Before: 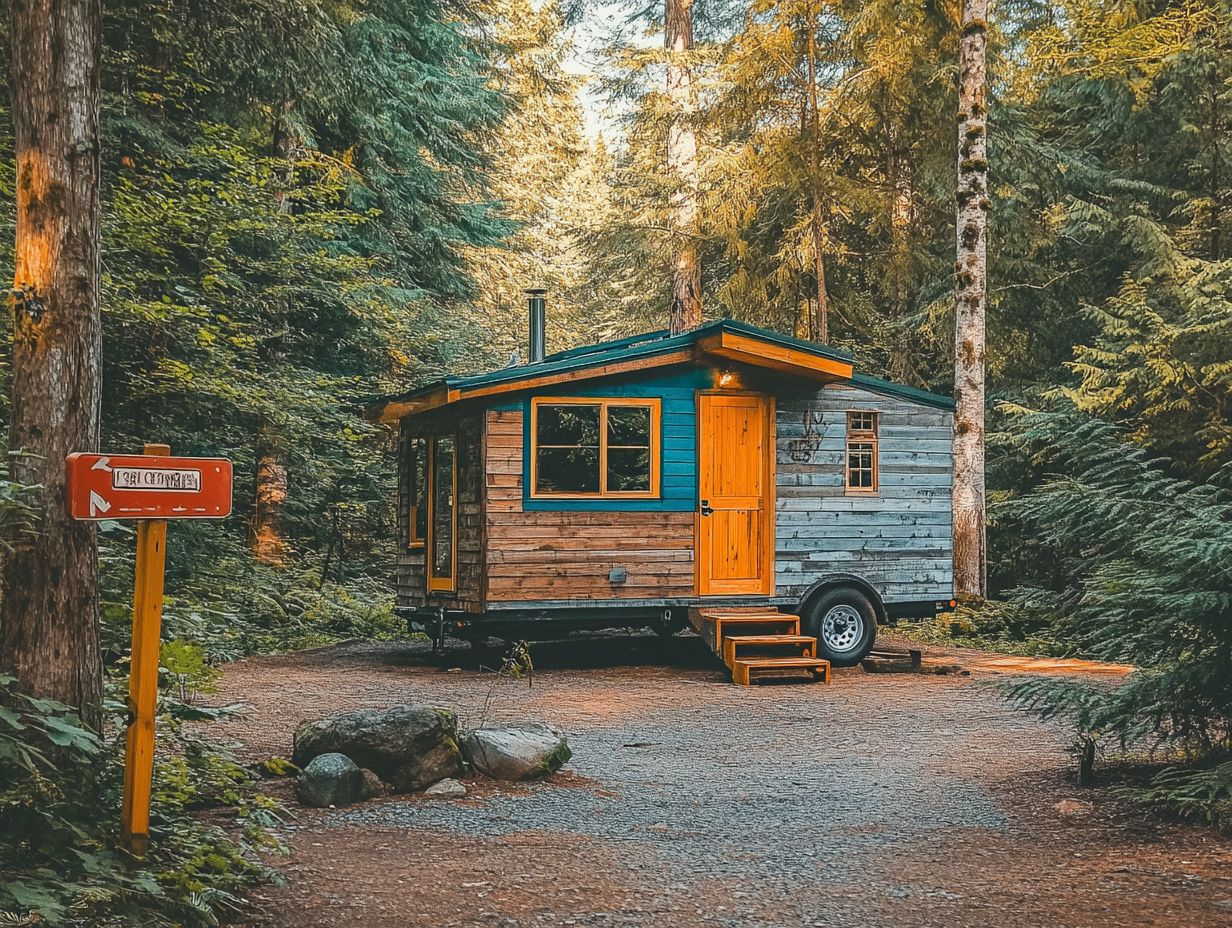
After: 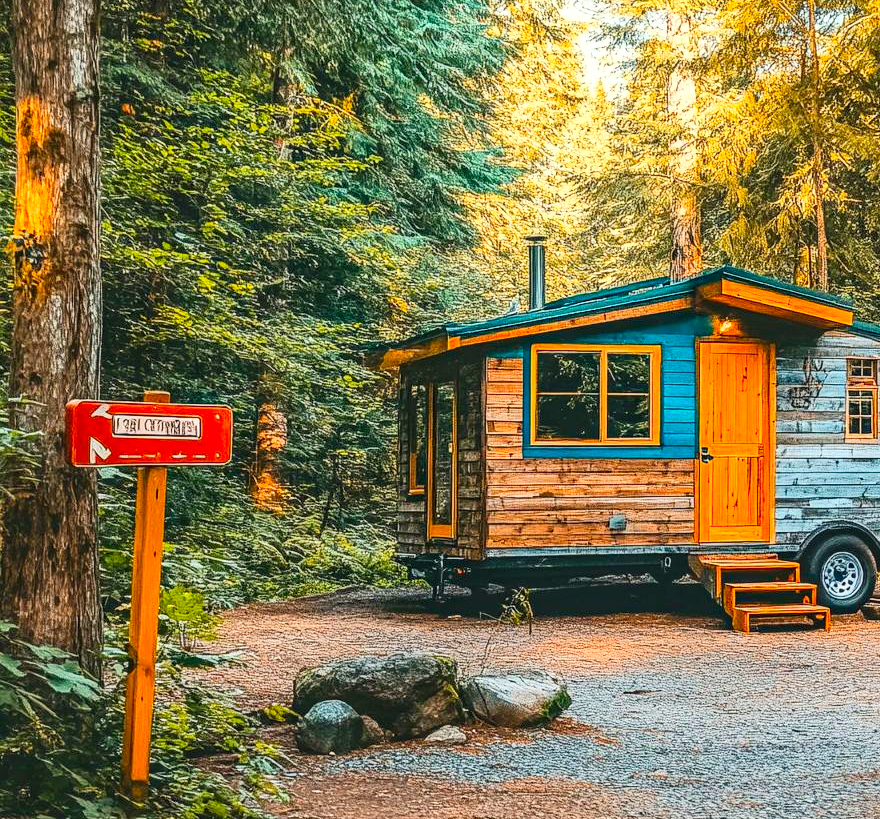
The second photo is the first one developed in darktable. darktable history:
local contrast: on, module defaults
contrast brightness saturation: contrast 0.24, brightness 0.26, saturation 0.39
tone curve: curves: ch0 [(0, 0) (0.003, 0.003) (0.011, 0.003) (0.025, 0.007) (0.044, 0.014) (0.069, 0.02) (0.1, 0.03) (0.136, 0.054) (0.177, 0.099) (0.224, 0.156) (0.277, 0.227) (0.335, 0.302) (0.399, 0.375) (0.468, 0.456) (0.543, 0.54) (0.623, 0.625) (0.709, 0.717) (0.801, 0.807) (0.898, 0.895) (1, 1)], preserve colors none
crop: top 5.803%, right 27.864%, bottom 5.804%
color balance: contrast 6.48%, output saturation 113.3%
